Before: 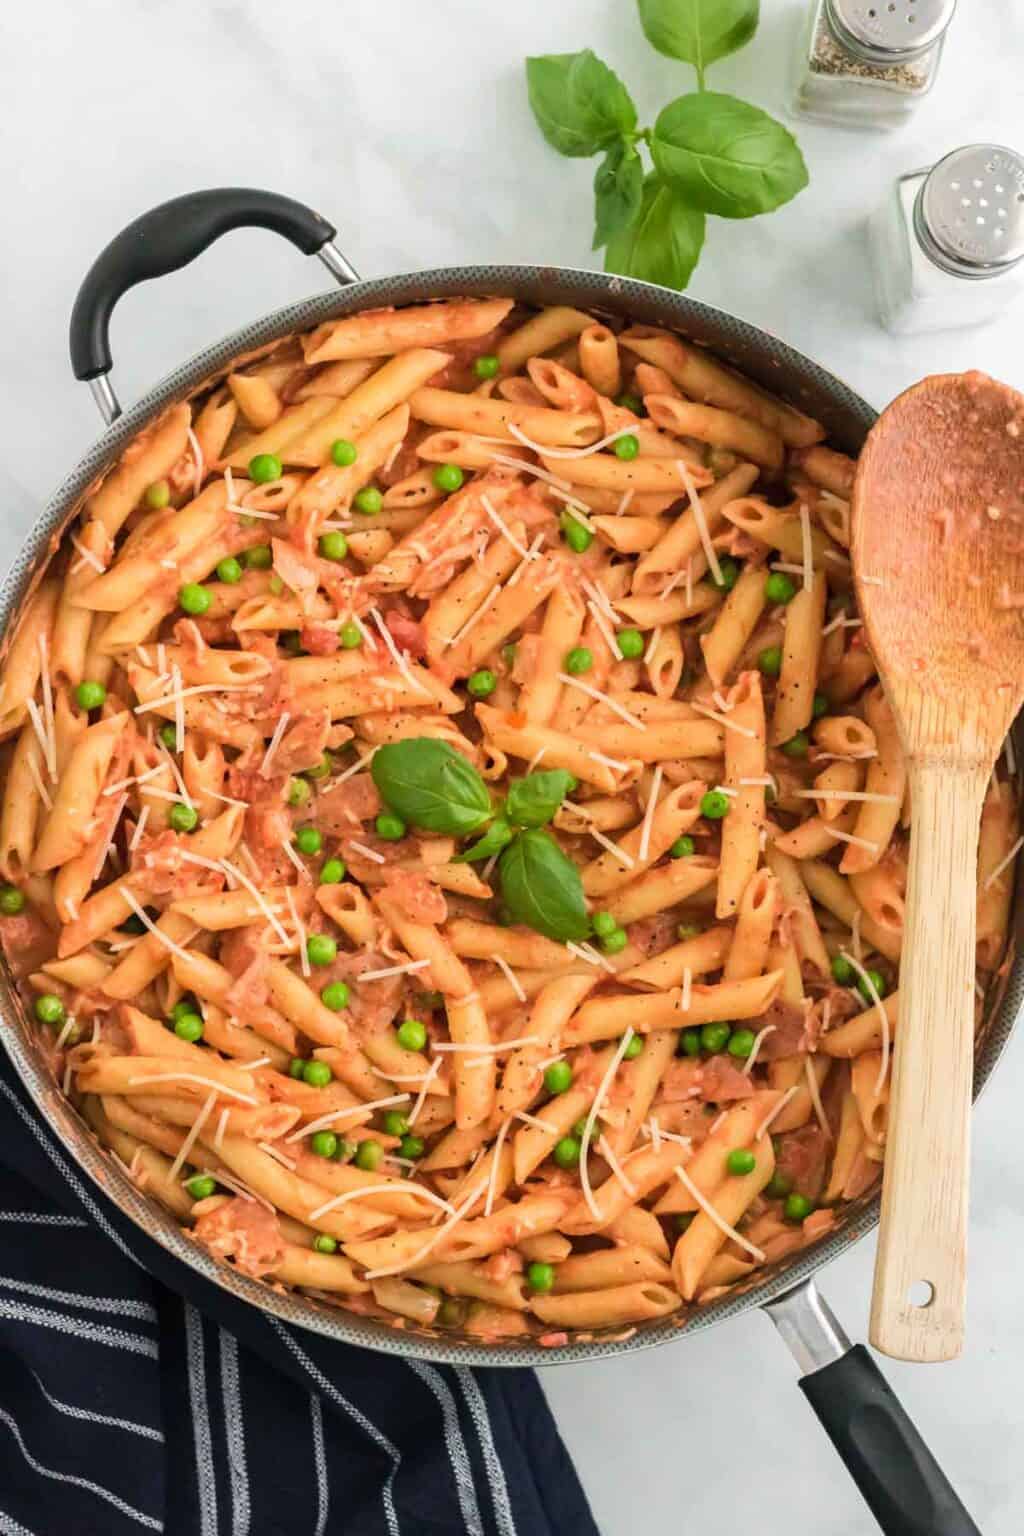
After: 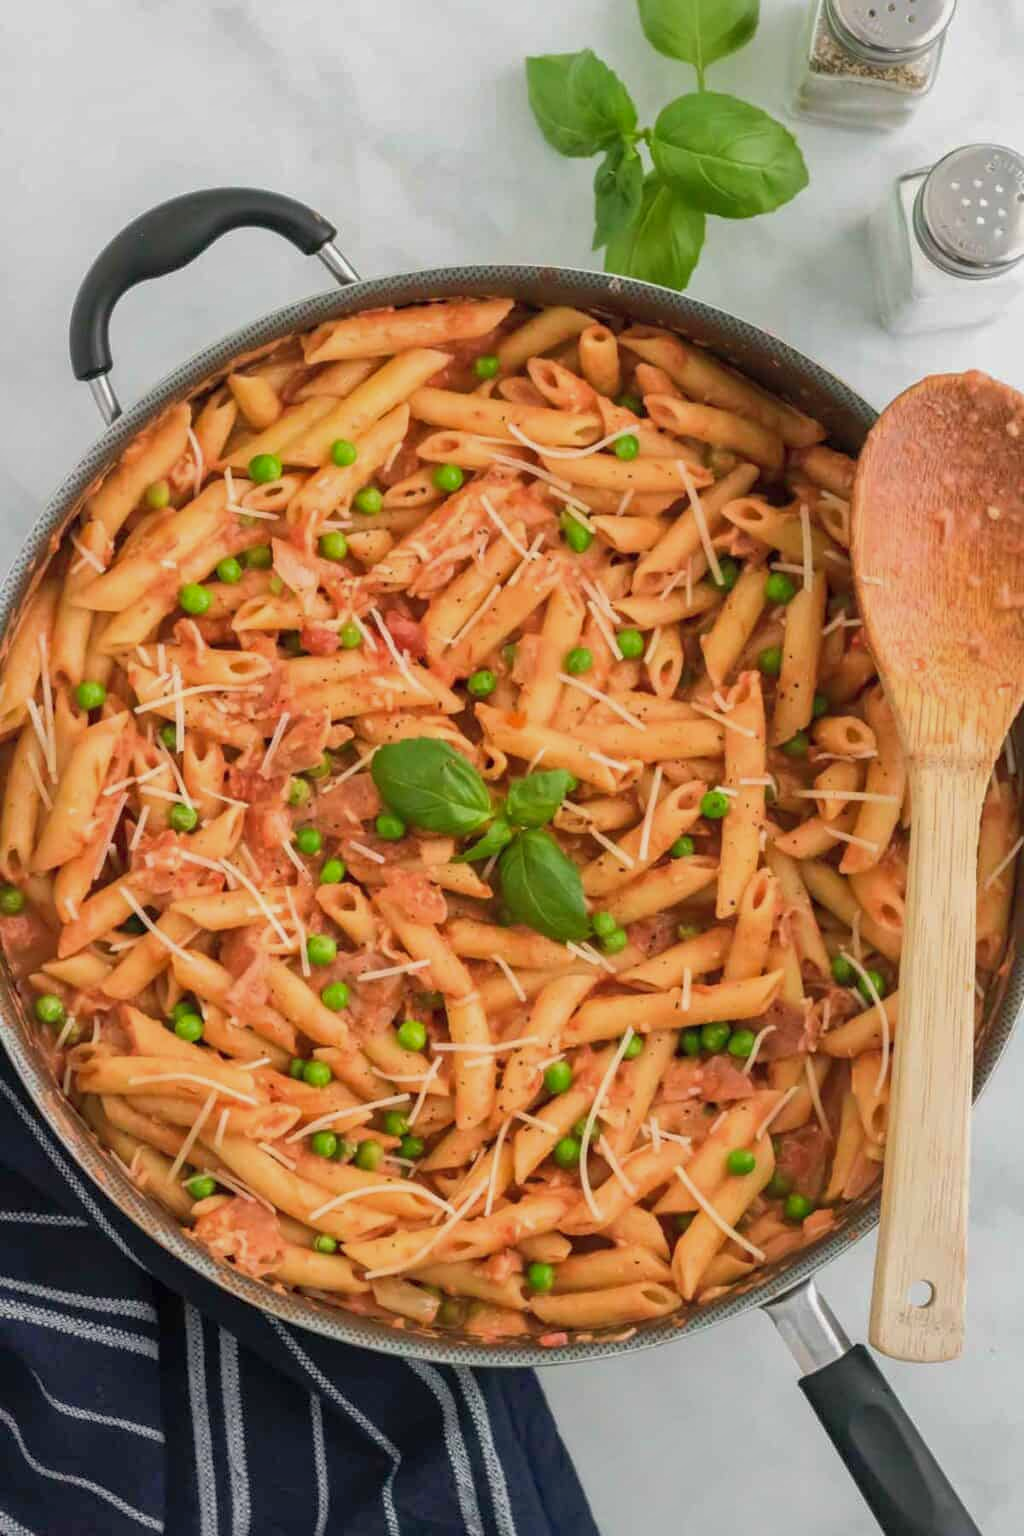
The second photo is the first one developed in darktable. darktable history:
exposure: exposure -0.153 EV, compensate highlight preservation false
shadows and highlights: on, module defaults
